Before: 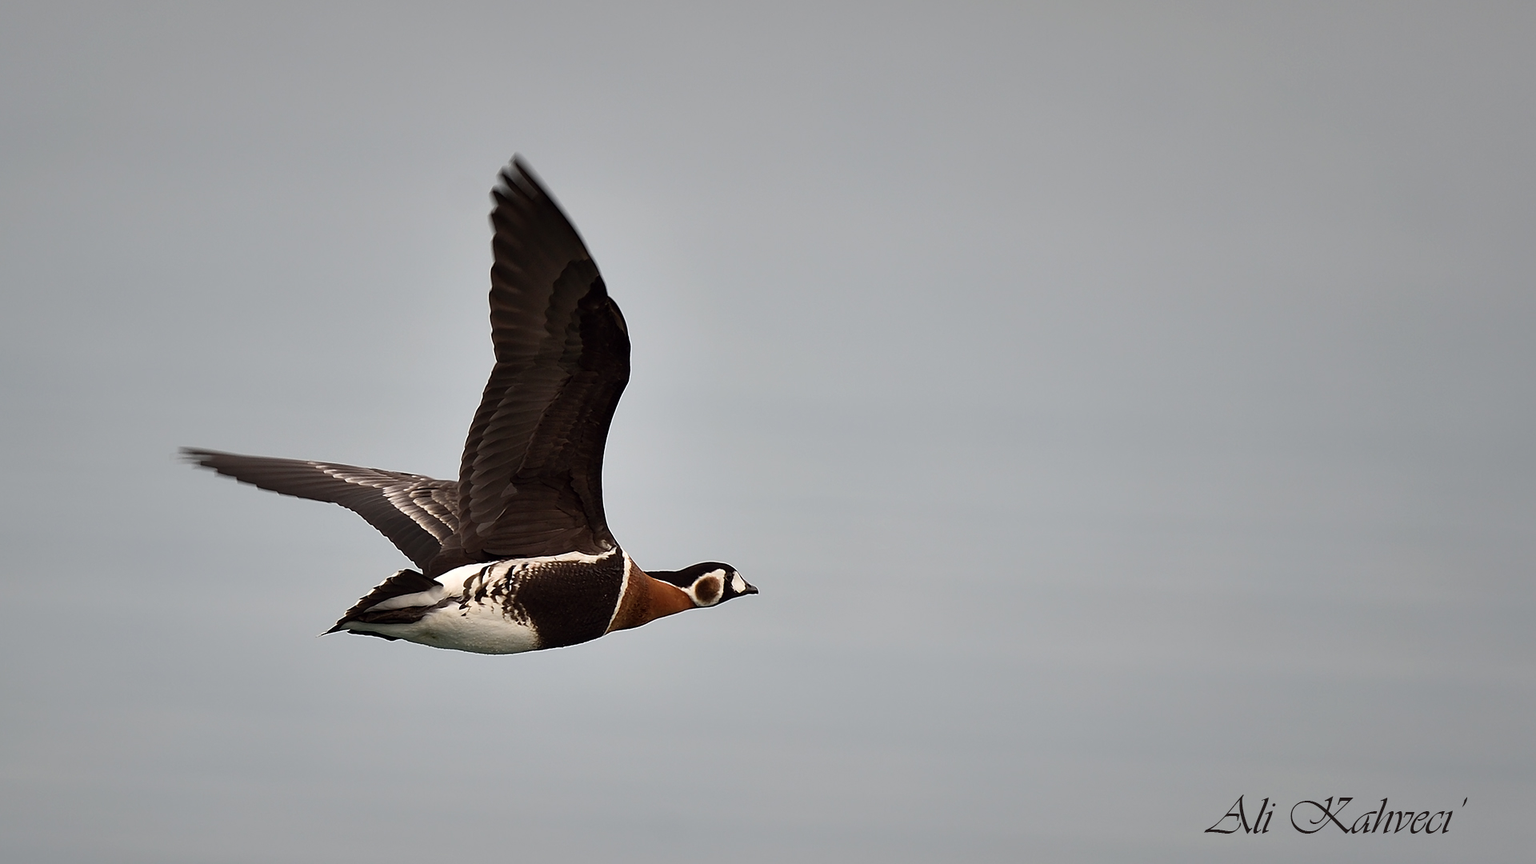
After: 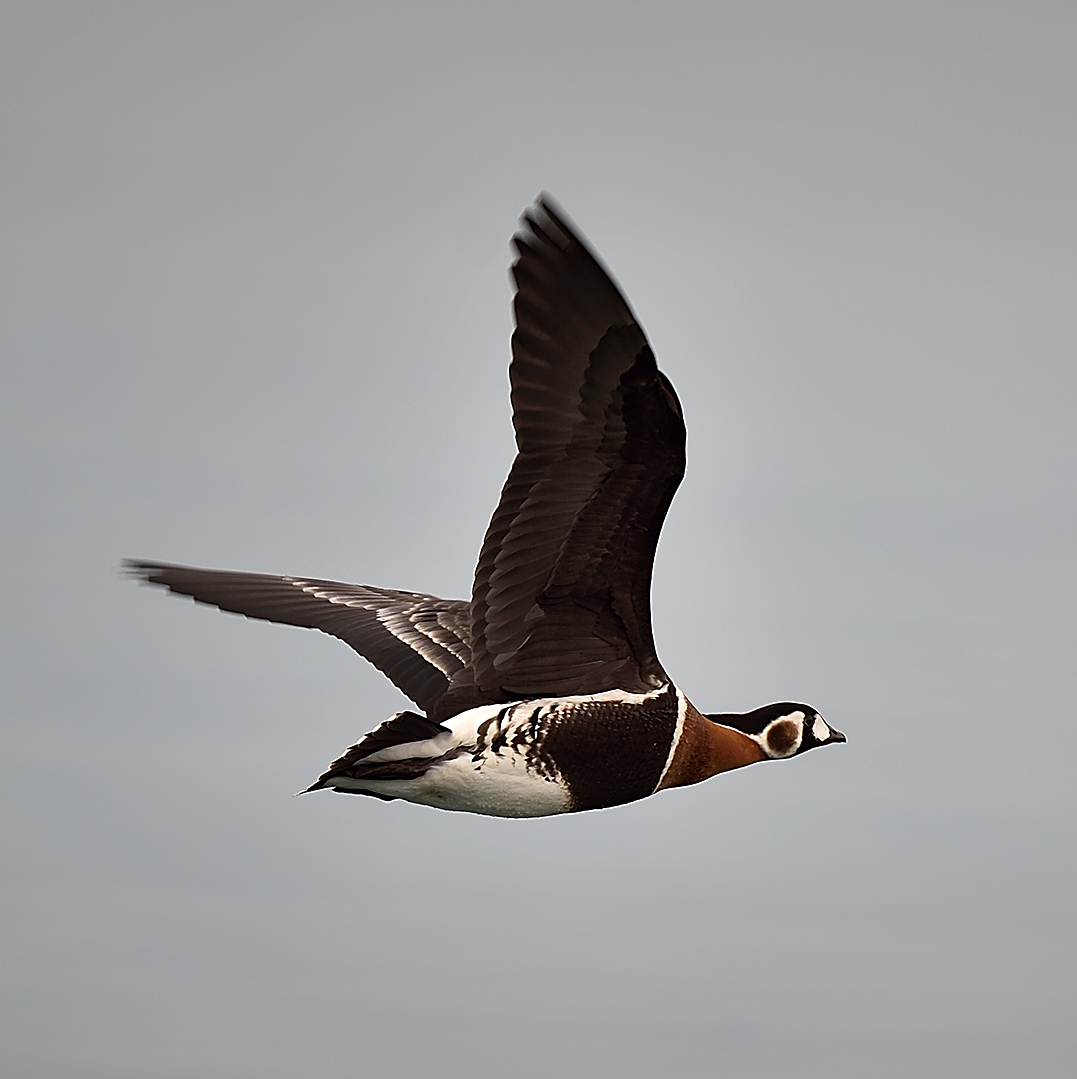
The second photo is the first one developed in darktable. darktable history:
sharpen: on, module defaults
crop: left 5.344%, right 38.538%
